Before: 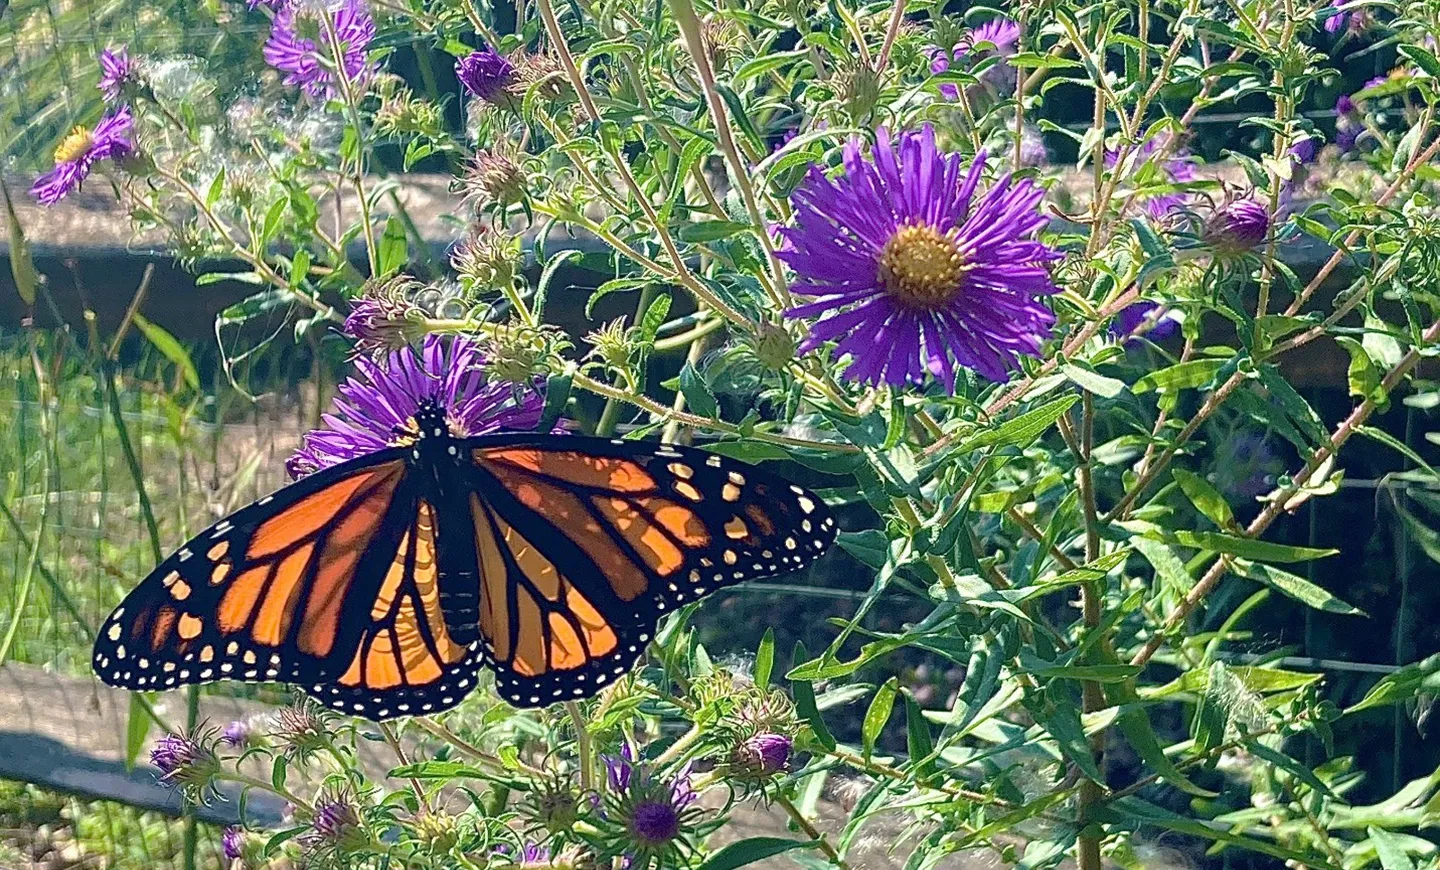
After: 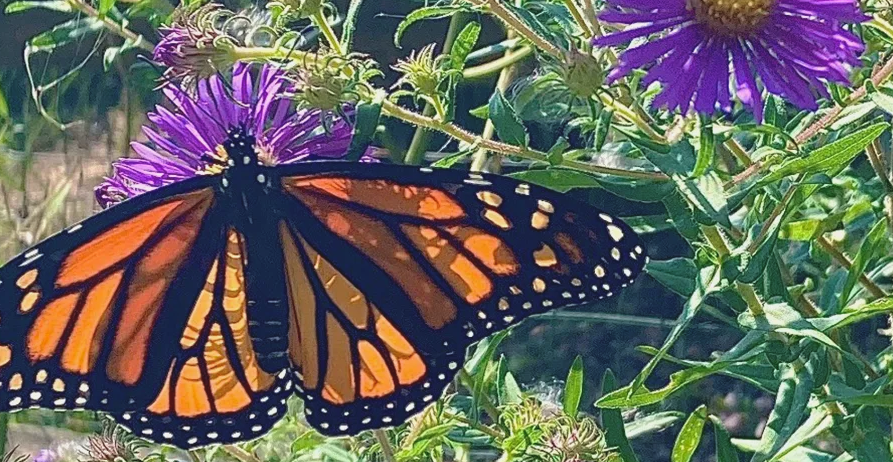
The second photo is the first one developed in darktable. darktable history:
crop: left 13.312%, top 31.28%, right 24.627%, bottom 15.582%
contrast brightness saturation: contrast -0.11
exposure: black level correction -0.003, exposure 0.04 EV, compensate highlight preservation false
